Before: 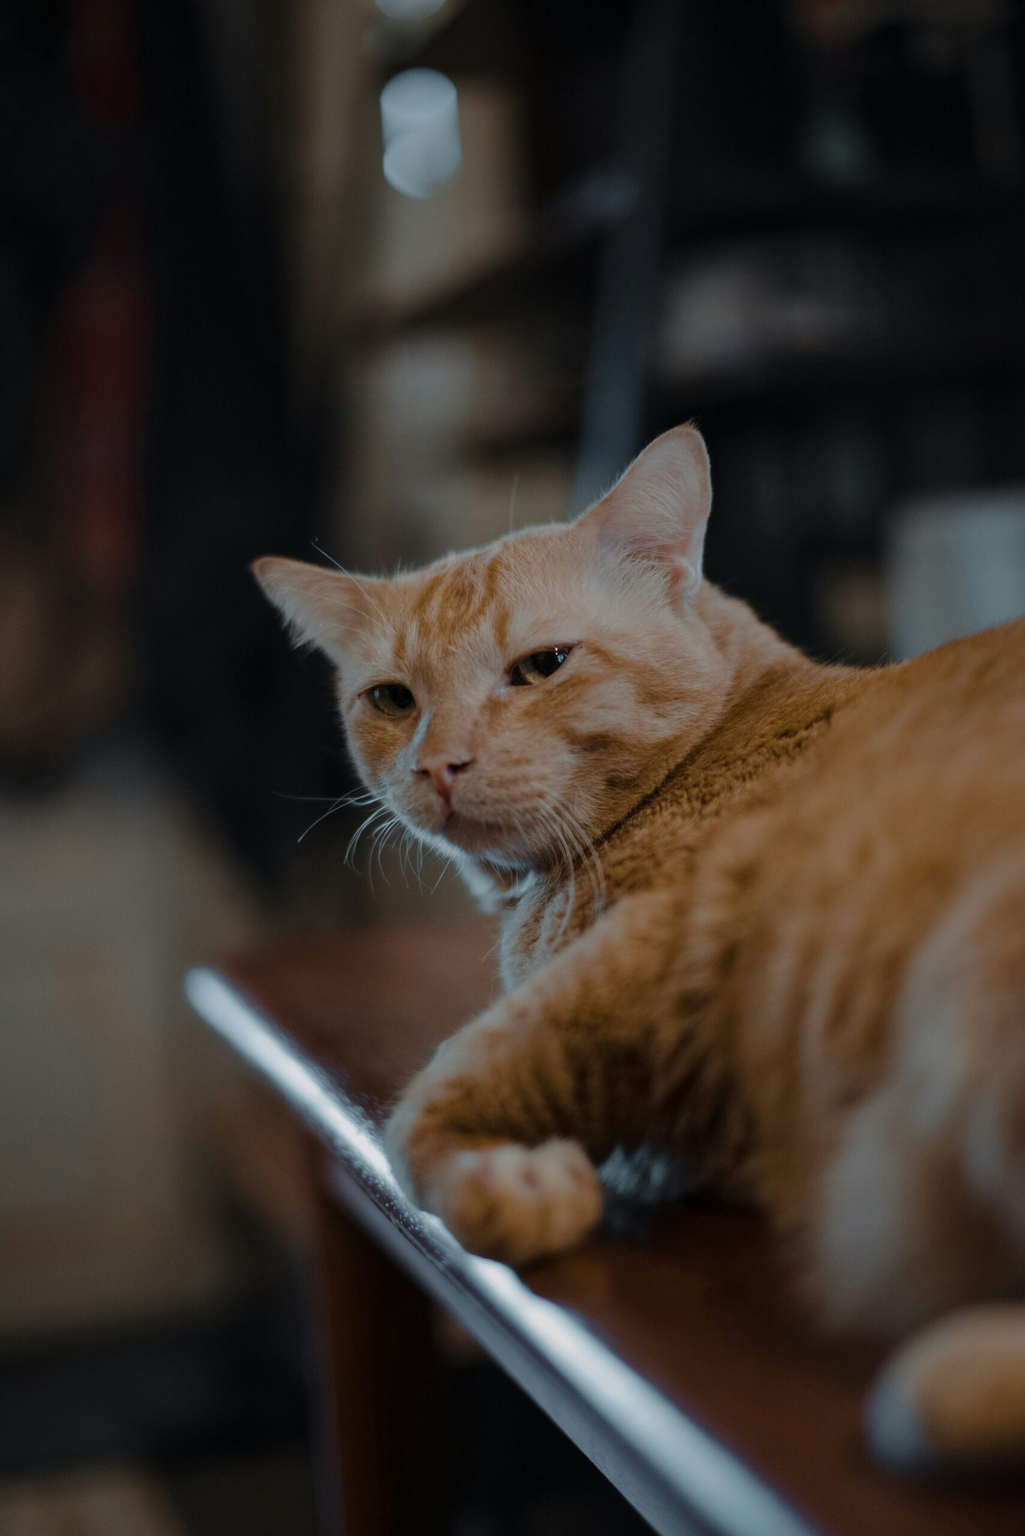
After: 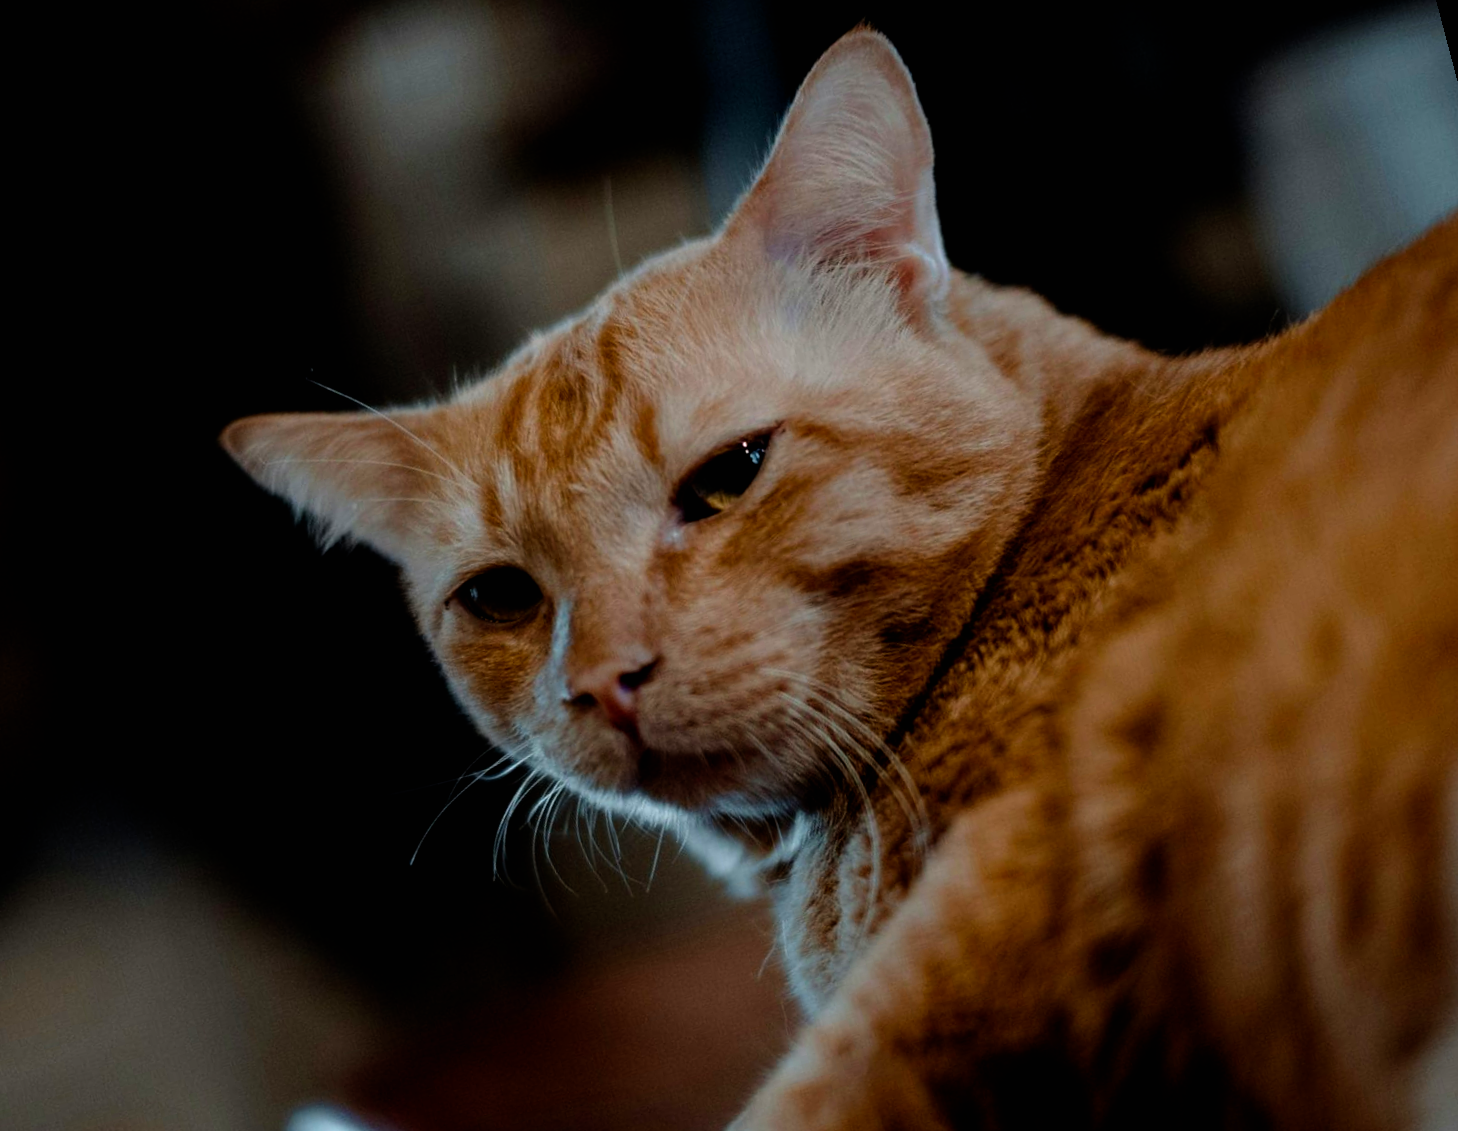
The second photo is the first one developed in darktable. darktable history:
crop and rotate: left 10.77%, top 5.1%, right 10.41%, bottom 16.76%
tone equalizer: on, module defaults
rotate and perspective: rotation -14.8°, crop left 0.1, crop right 0.903, crop top 0.25, crop bottom 0.748
filmic rgb: black relative exposure -8.2 EV, white relative exposure 2.2 EV, threshold 3 EV, hardness 7.11, latitude 85.74%, contrast 1.696, highlights saturation mix -4%, shadows ↔ highlights balance -2.69%, preserve chrominance no, color science v5 (2021), contrast in shadows safe, contrast in highlights safe, enable highlight reconstruction true
